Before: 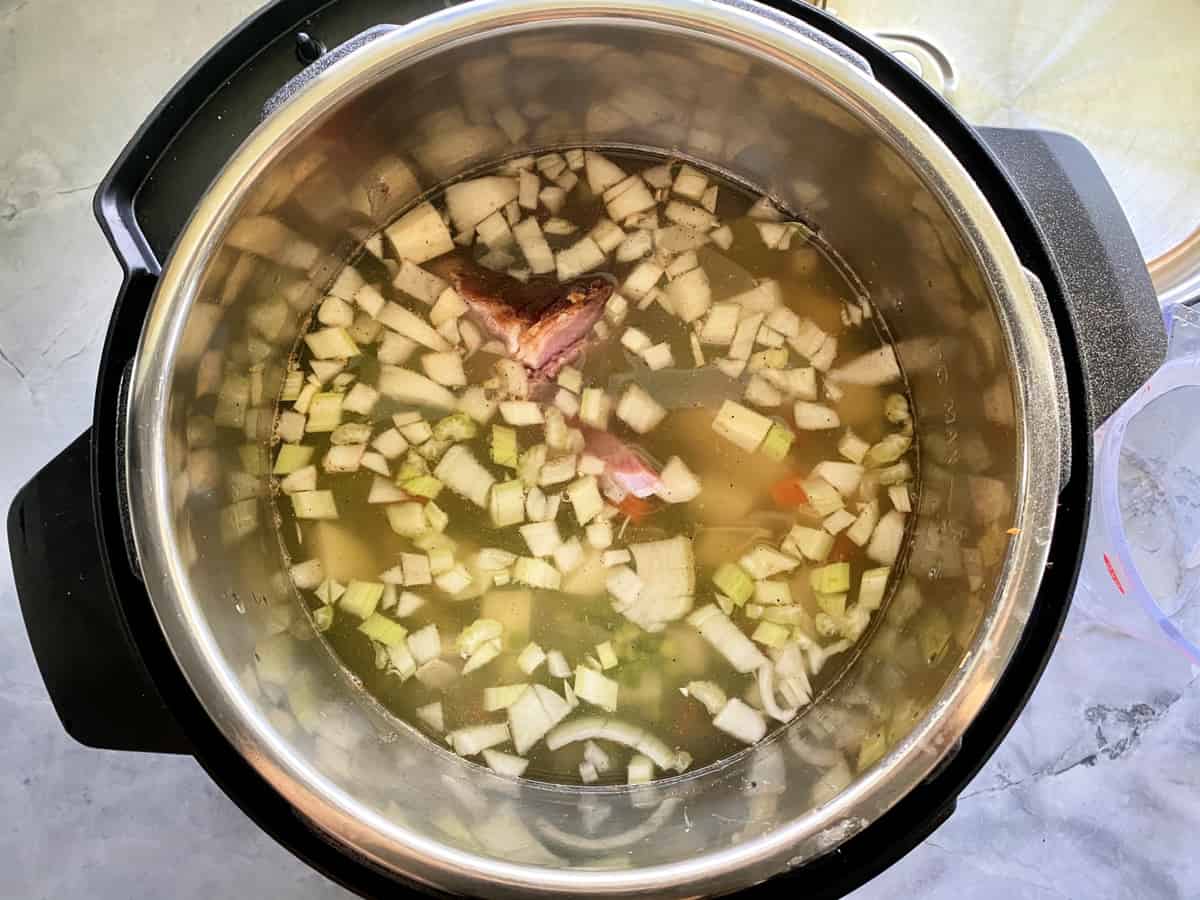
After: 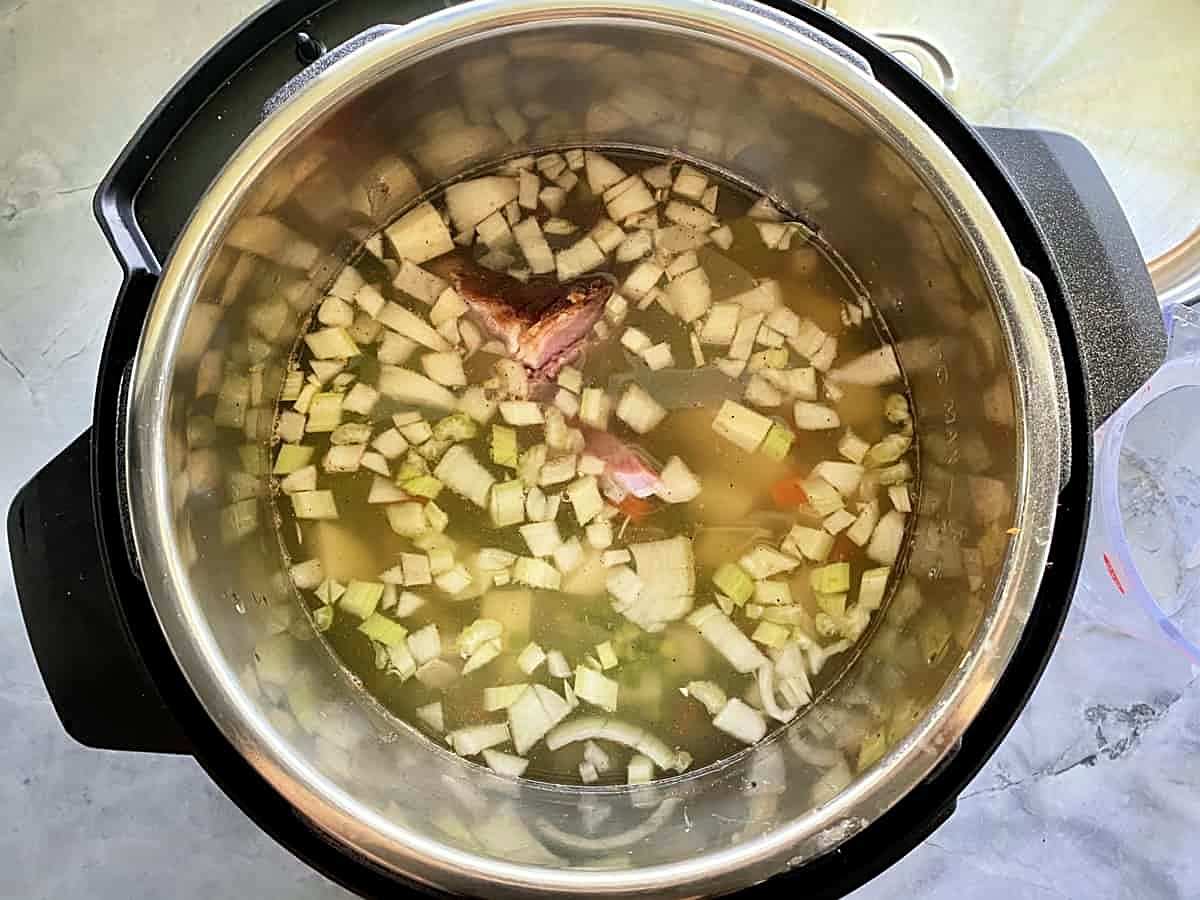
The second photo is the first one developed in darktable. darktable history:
sharpen: on, module defaults
color correction: highlights a* -2.49, highlights b* 2.38
